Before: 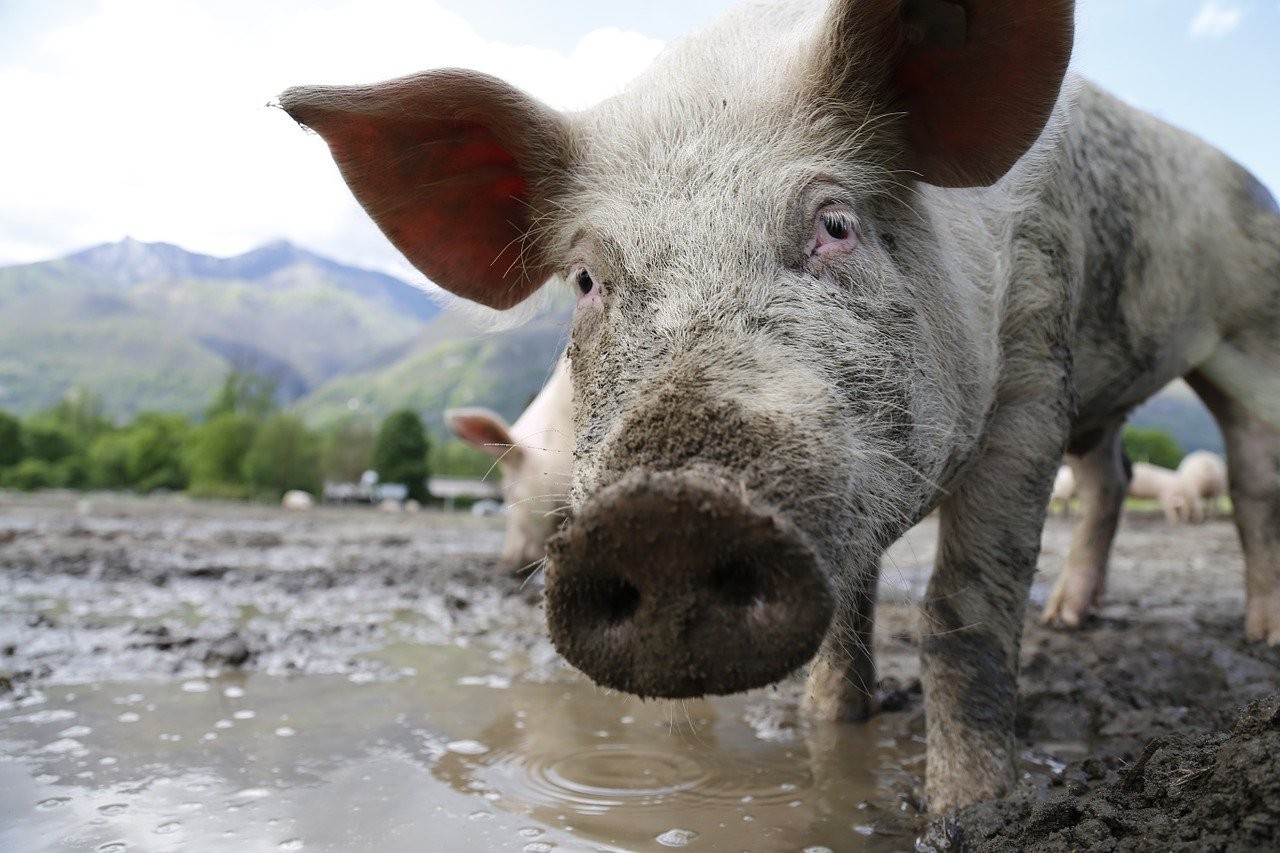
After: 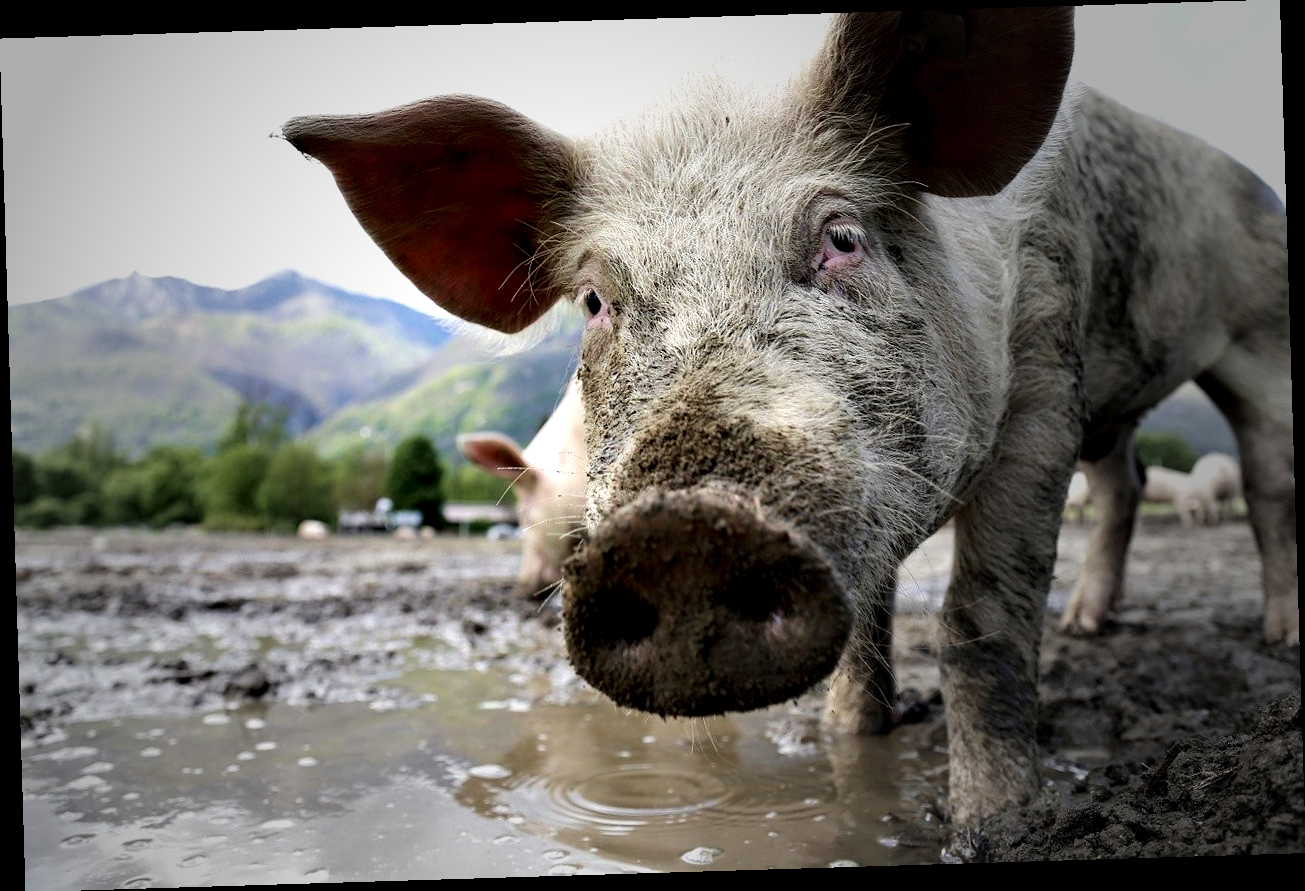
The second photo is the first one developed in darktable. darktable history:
white balance: red 1.009, blue 0.985
rotate and perspective: rotation -1.75°, automatic cropping off
contrast equalizer: octaves 7, y [[0.6 ×6], [0.55 ×6], [0 ×6], [0 ×6], [0 ×6]]
velvia: on, module defaults
vignetting: fall-off start 33.76%, fall-off radius 64.94%, brightness -0.575, center (-0.12, -0.002), width/height ratio 0.959
